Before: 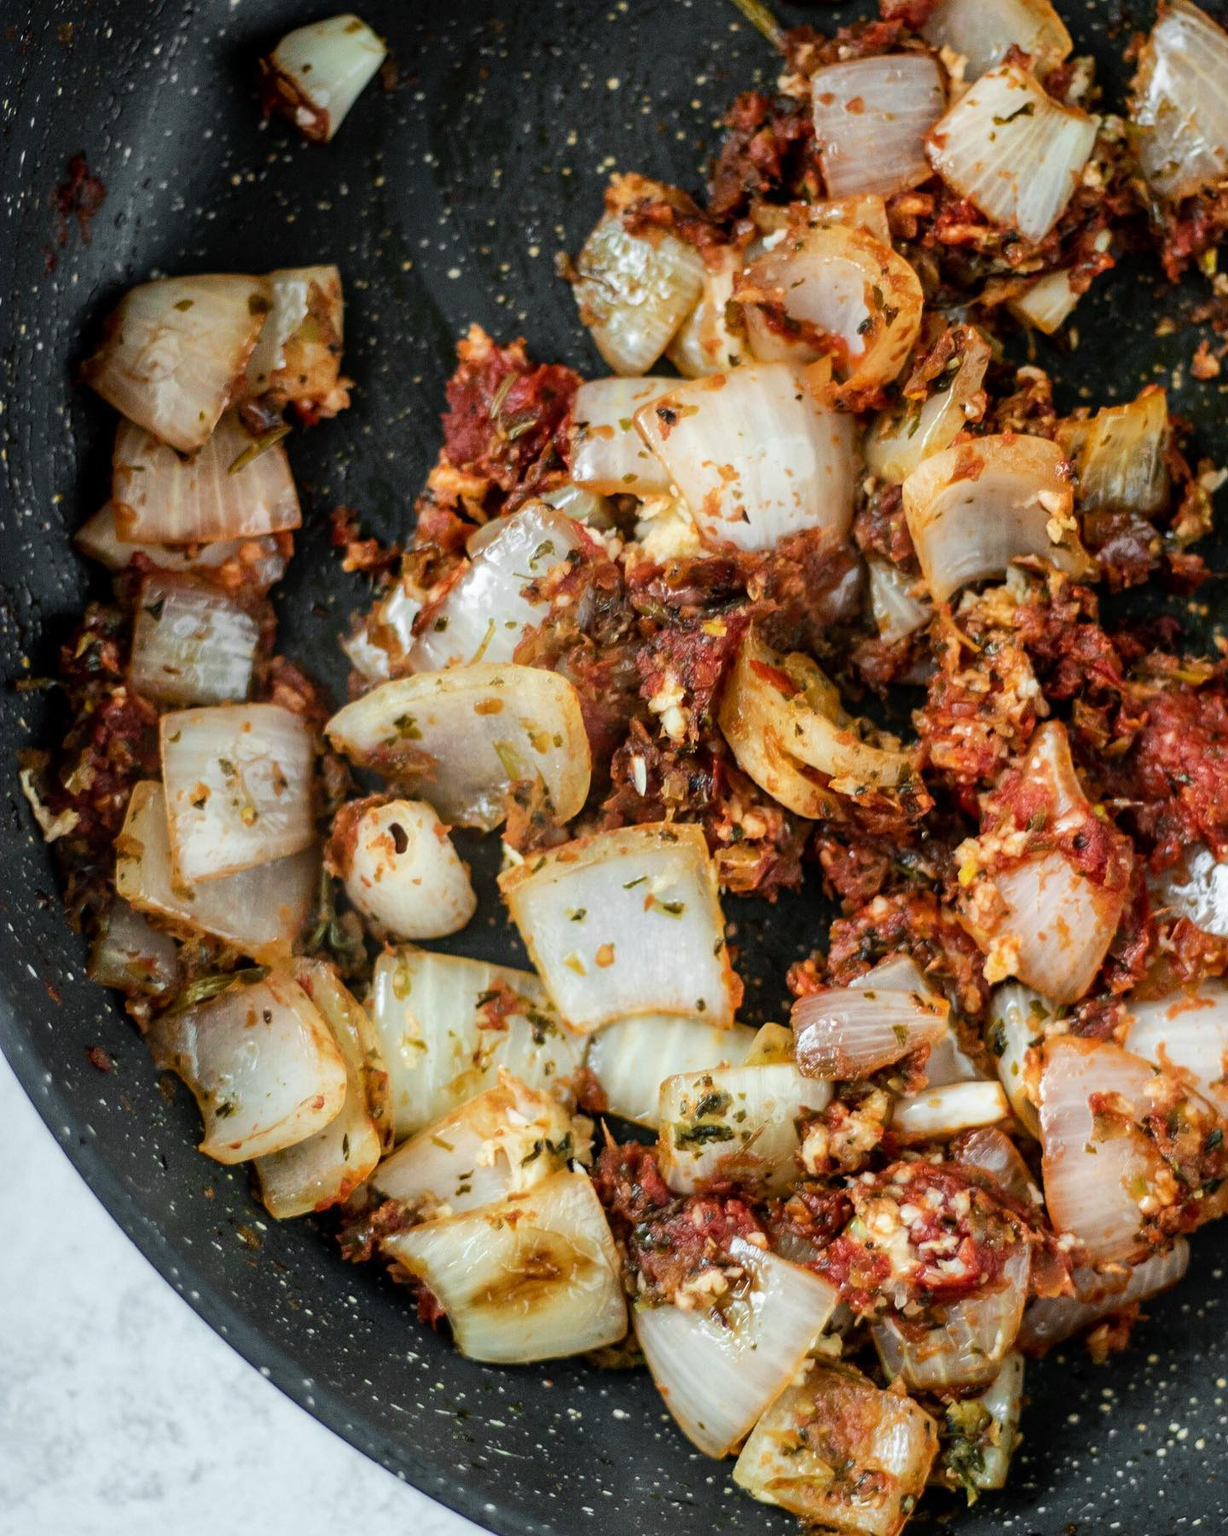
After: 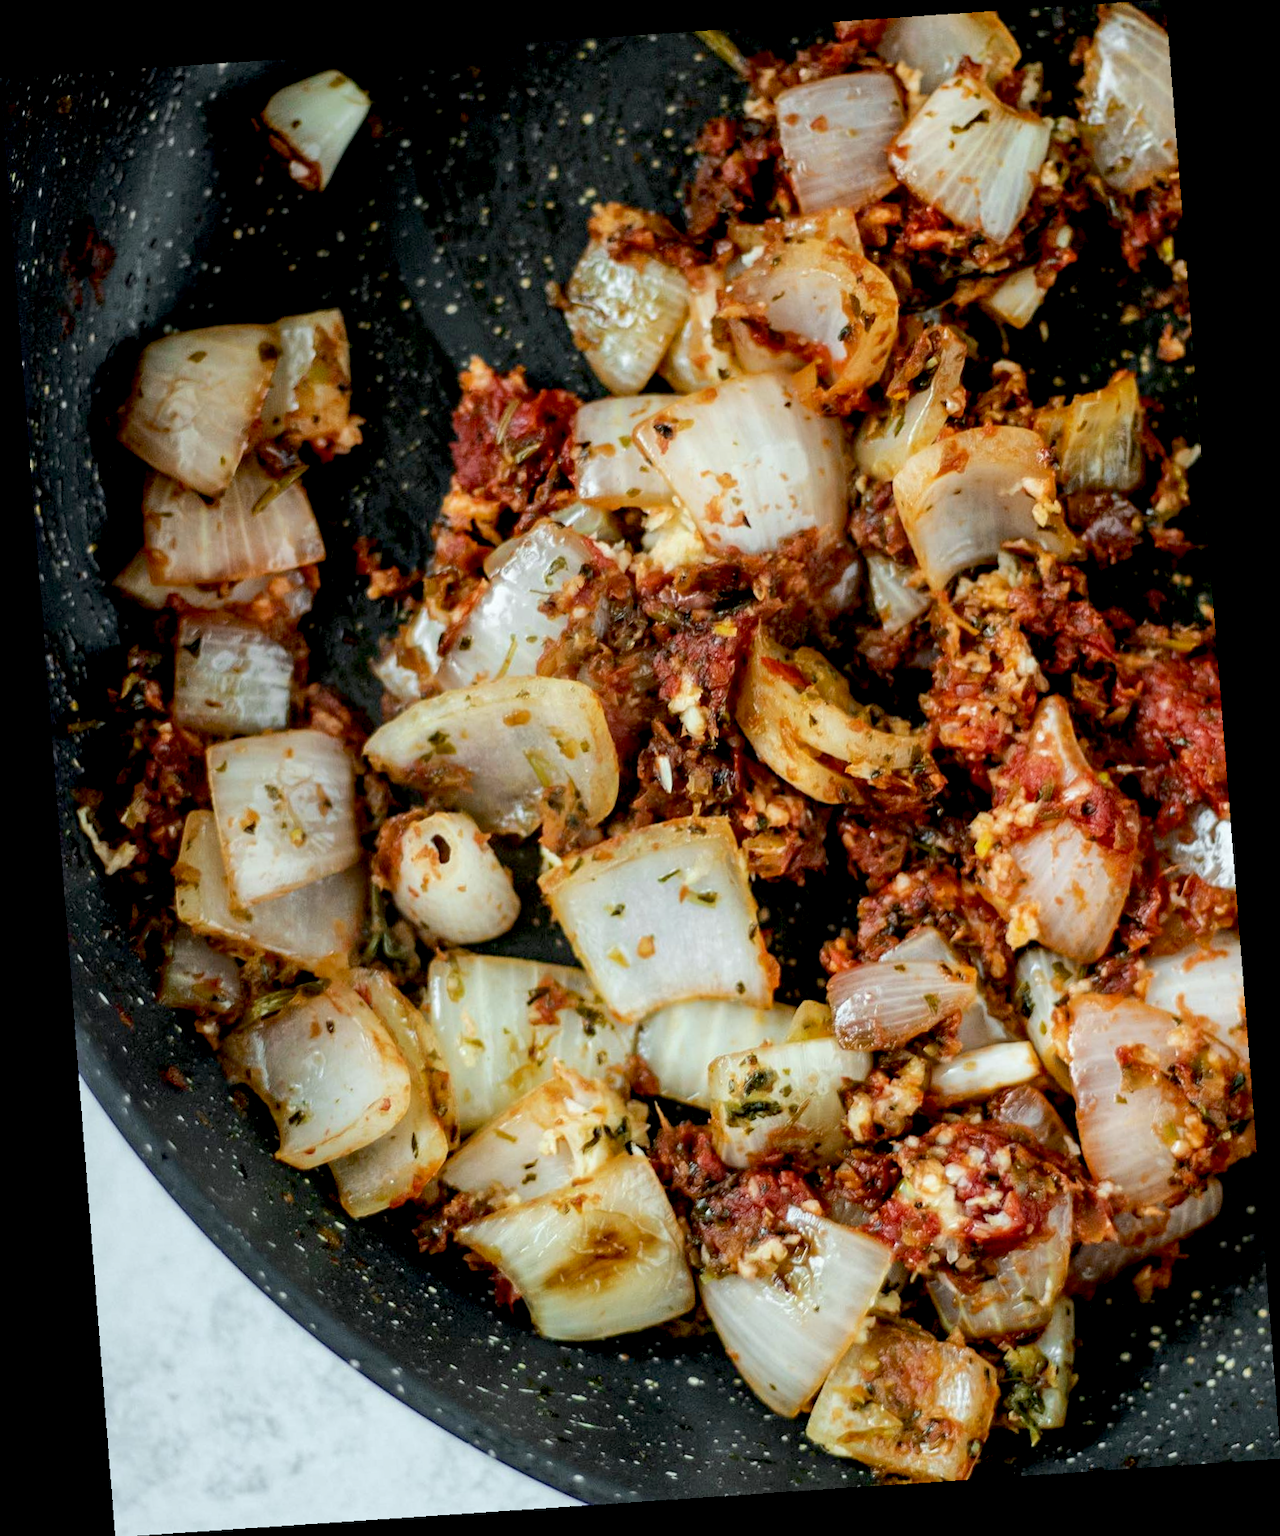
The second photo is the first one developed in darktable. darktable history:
rotate and perspective: rotation -4.2°, shear 0.006, automatic cropping off
white balance: red 0.978, blue 0.999
exposure: black level correction 0.012, compensate highlight preservation false
